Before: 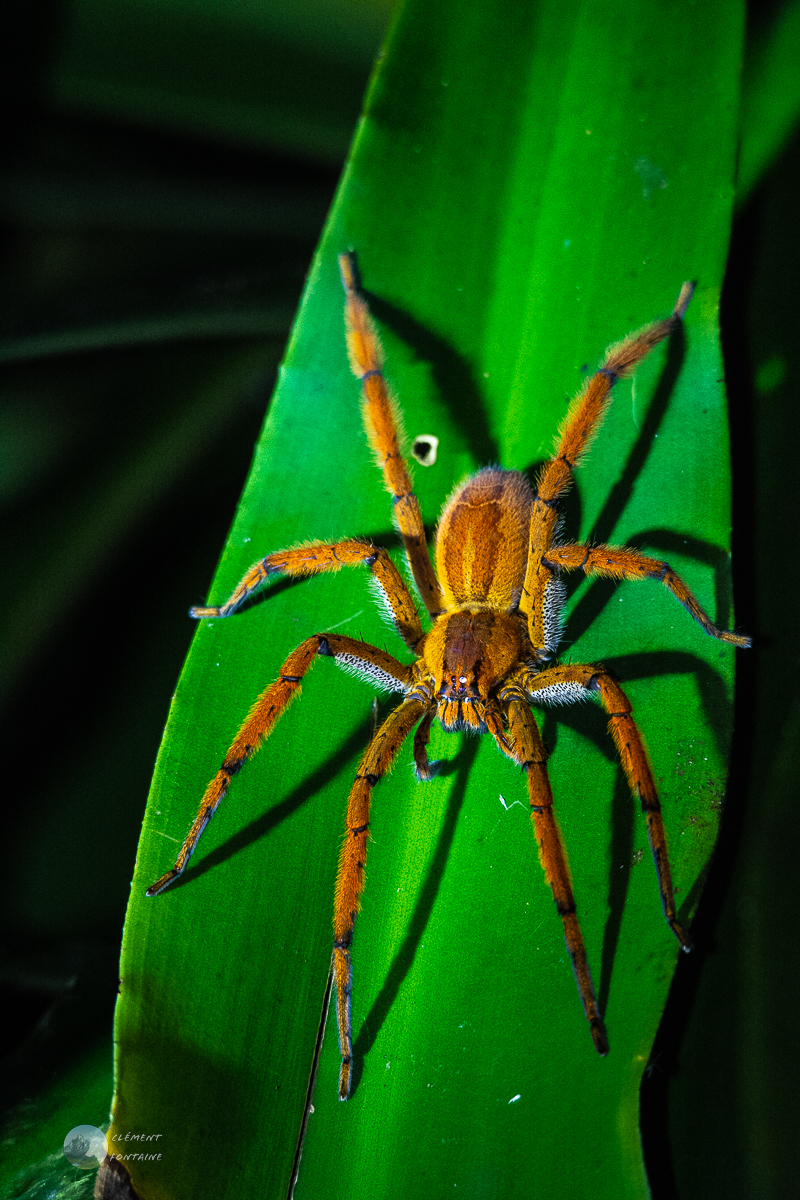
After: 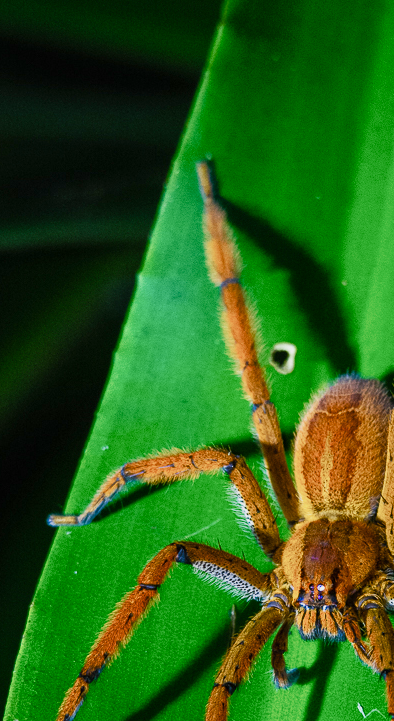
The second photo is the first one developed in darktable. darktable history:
crop: left 17.835%, top 7.675%, right 32.881%, bottom 32.213%
color balance rgb: shadows lift › chroma 1%, shadows lift › hue 113°, highlights gain › chroma 0.2%, highlights gain › hue 333°, perceptual saturation grading › global saturation 20%, perceptual saturation grading › highlights -50%, perceptual saturation grading › shadows 25%, contrast -10%
